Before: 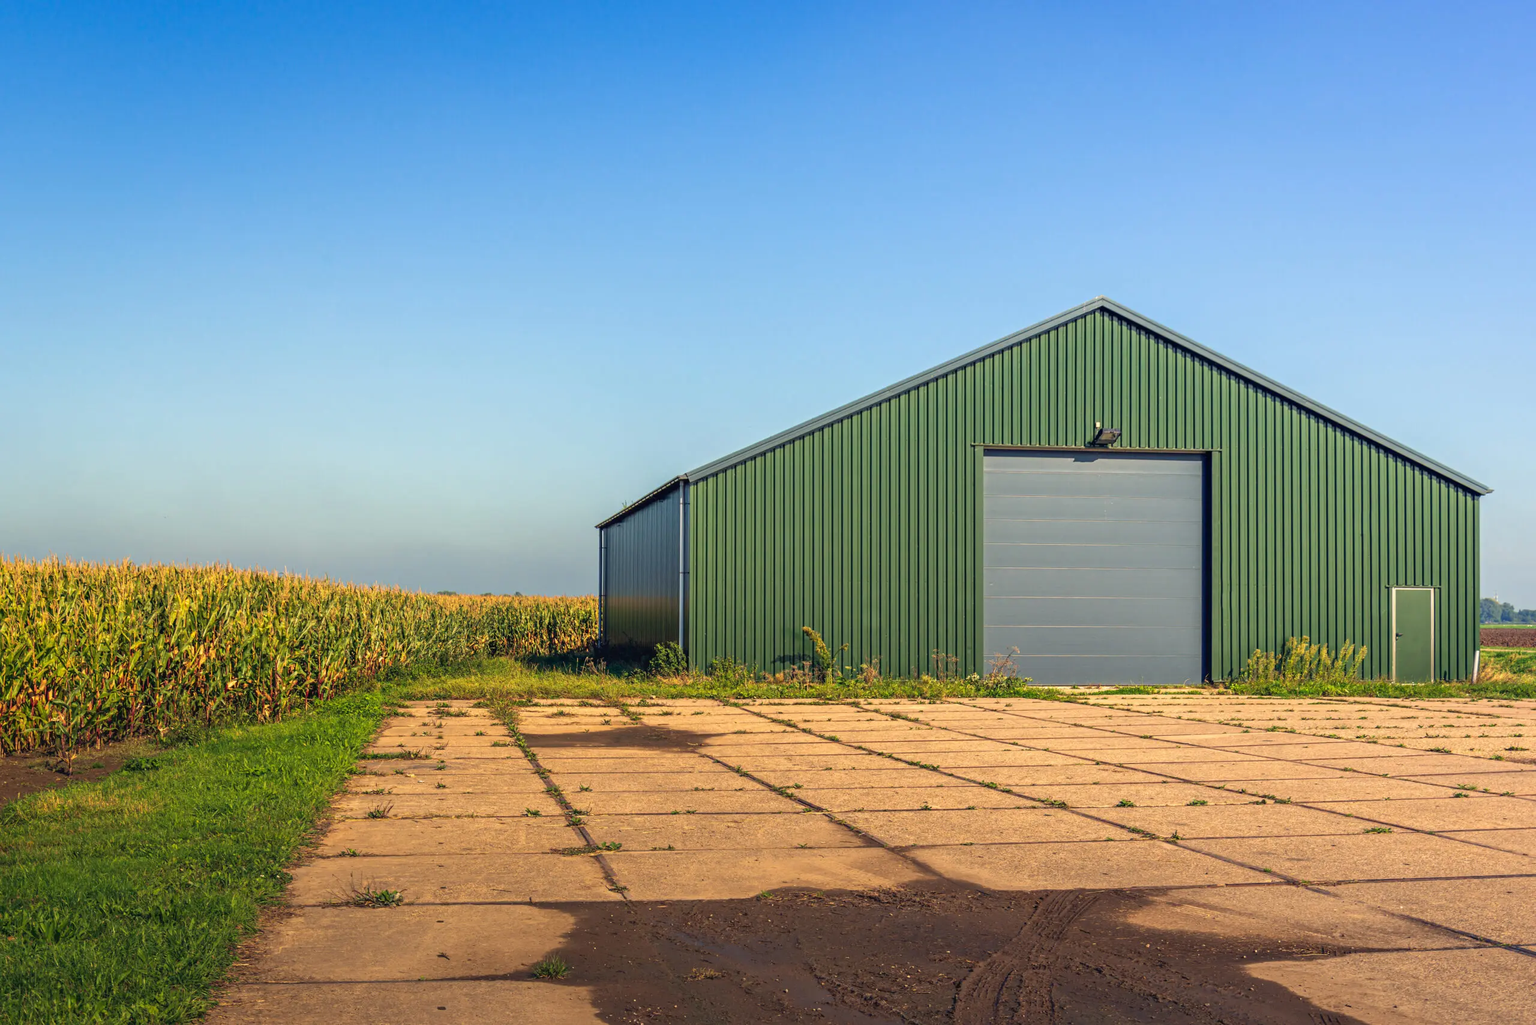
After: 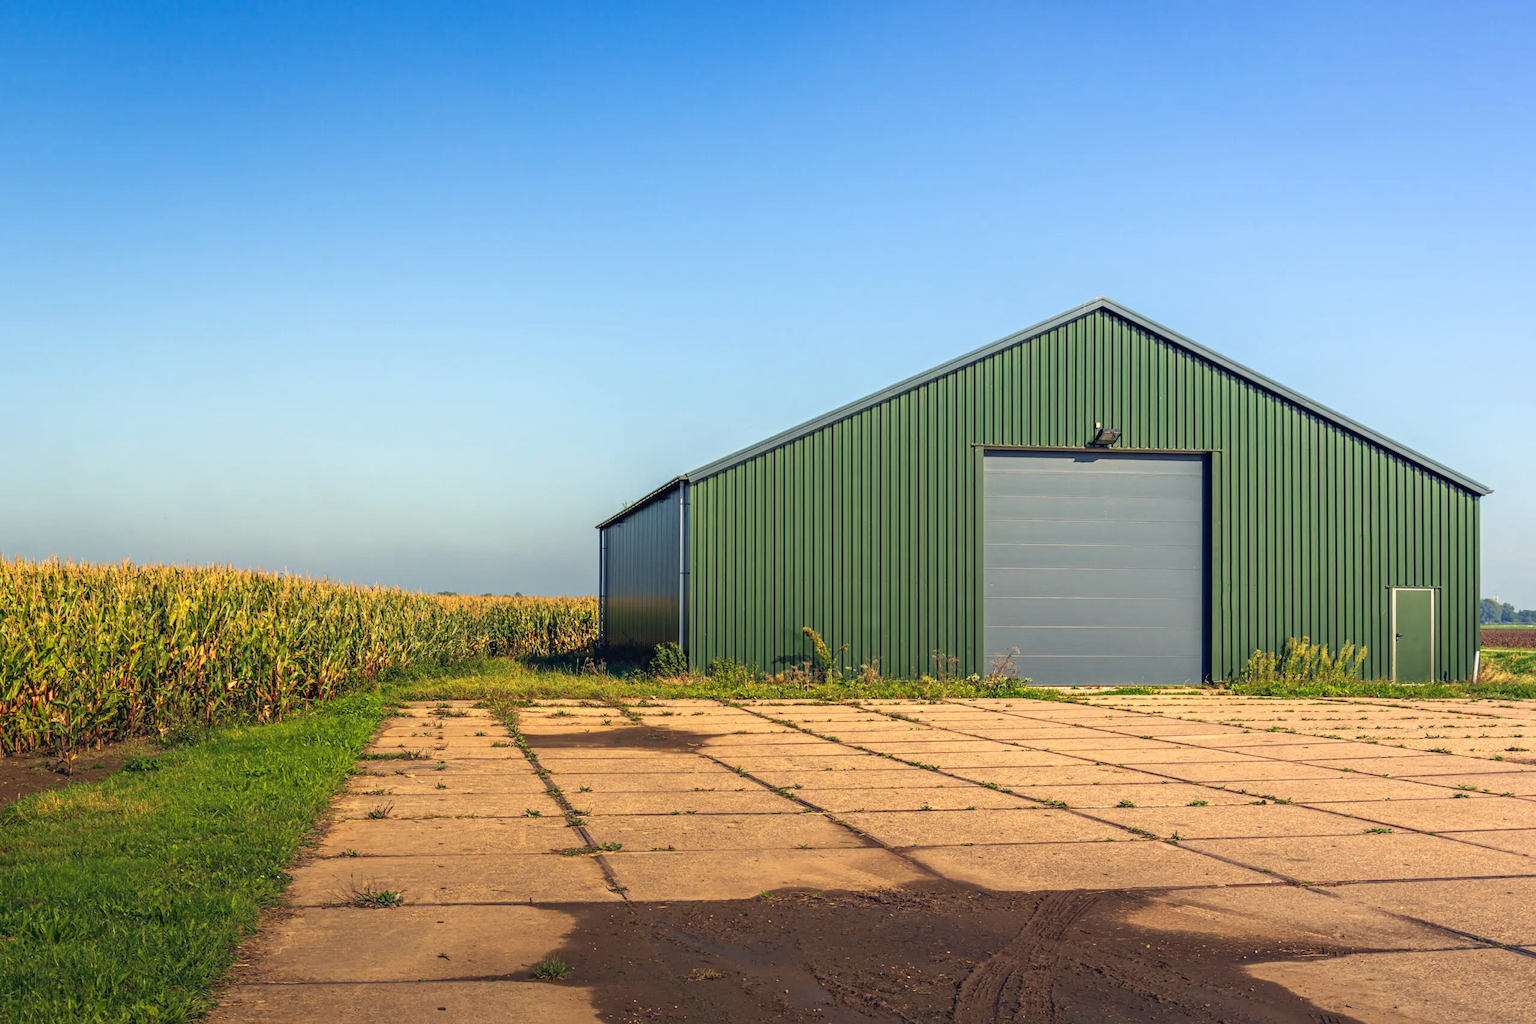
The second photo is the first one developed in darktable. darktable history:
crop: bottom 0.071%
shadows and highlights: shadows 0, highlights 40
